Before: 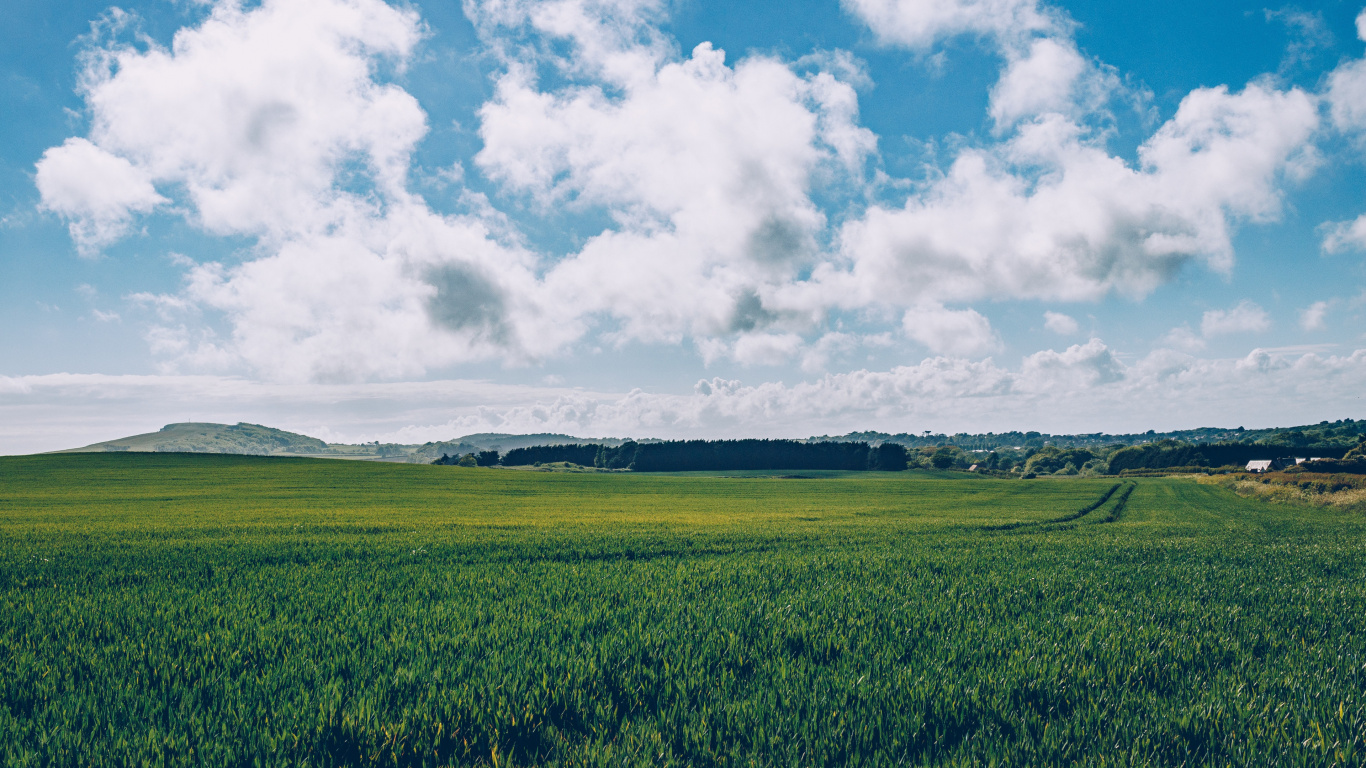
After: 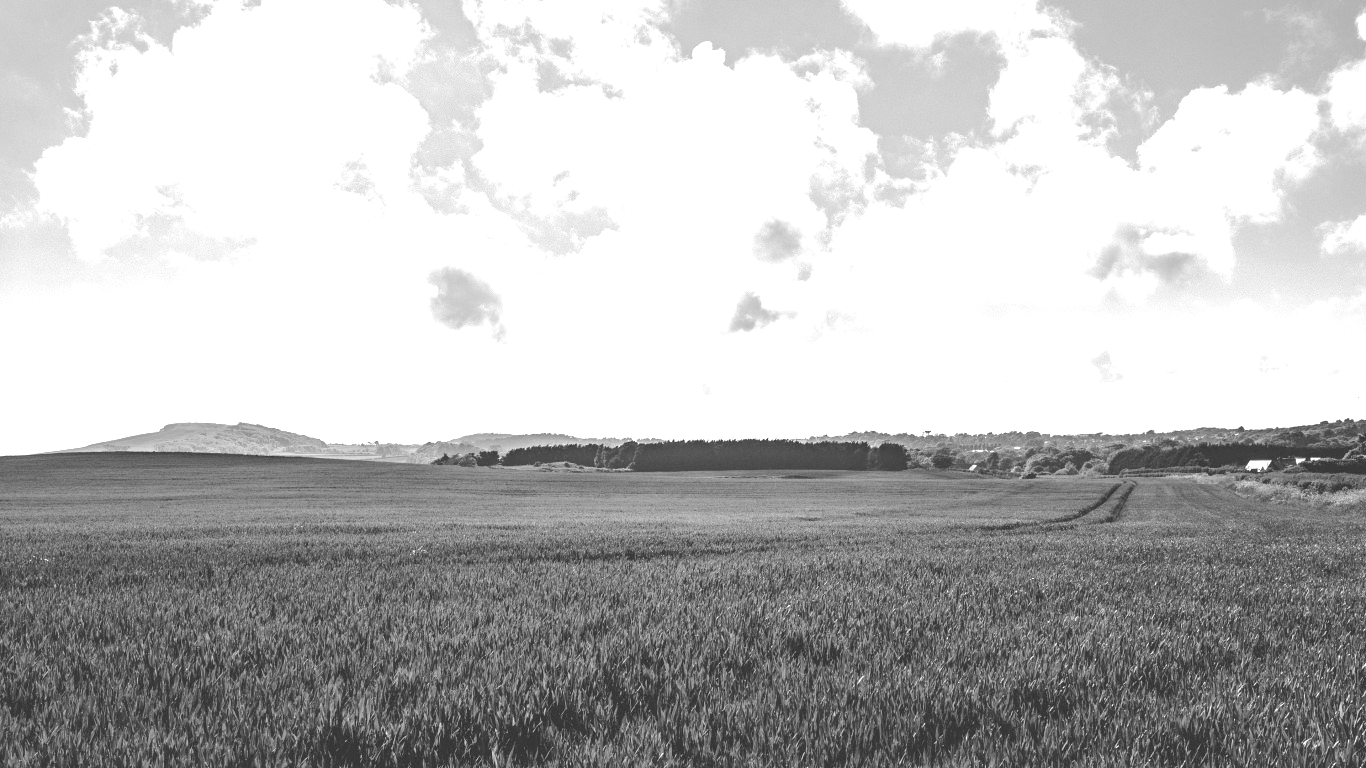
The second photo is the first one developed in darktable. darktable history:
color balance rgb: shadows lift › chroma 2%, shadows lift › hue 217.2°, power › hue 60°, highlights gain › chroma 1%, highlights gain › hue 69.6°, global offset › luminance -0.5%, perceptual saturation grading › global saturation 15%, global vibrance 15%
color calibration: output gray [0.18, 0.41, 0.41, 0], gray › normalize channels true, illuminant same as pipeline (D50), adaptation XYZ, x 0.346, y 0.359, gamut compression 0
color correction: highlights a* 4.02, highlights b* 4.98, shadows a* -7.55, shadows b* 4.98
tone equalizer: on, module defaults
monochrome: on, module defaults
exposure: exposure 1.2 EV, compensate highlight preservation false
base curve: curves: ch0 [(0, 0) (0.235, 0.266) (0.503, 0.496) (0.786, 0.72) (1, 1)]
